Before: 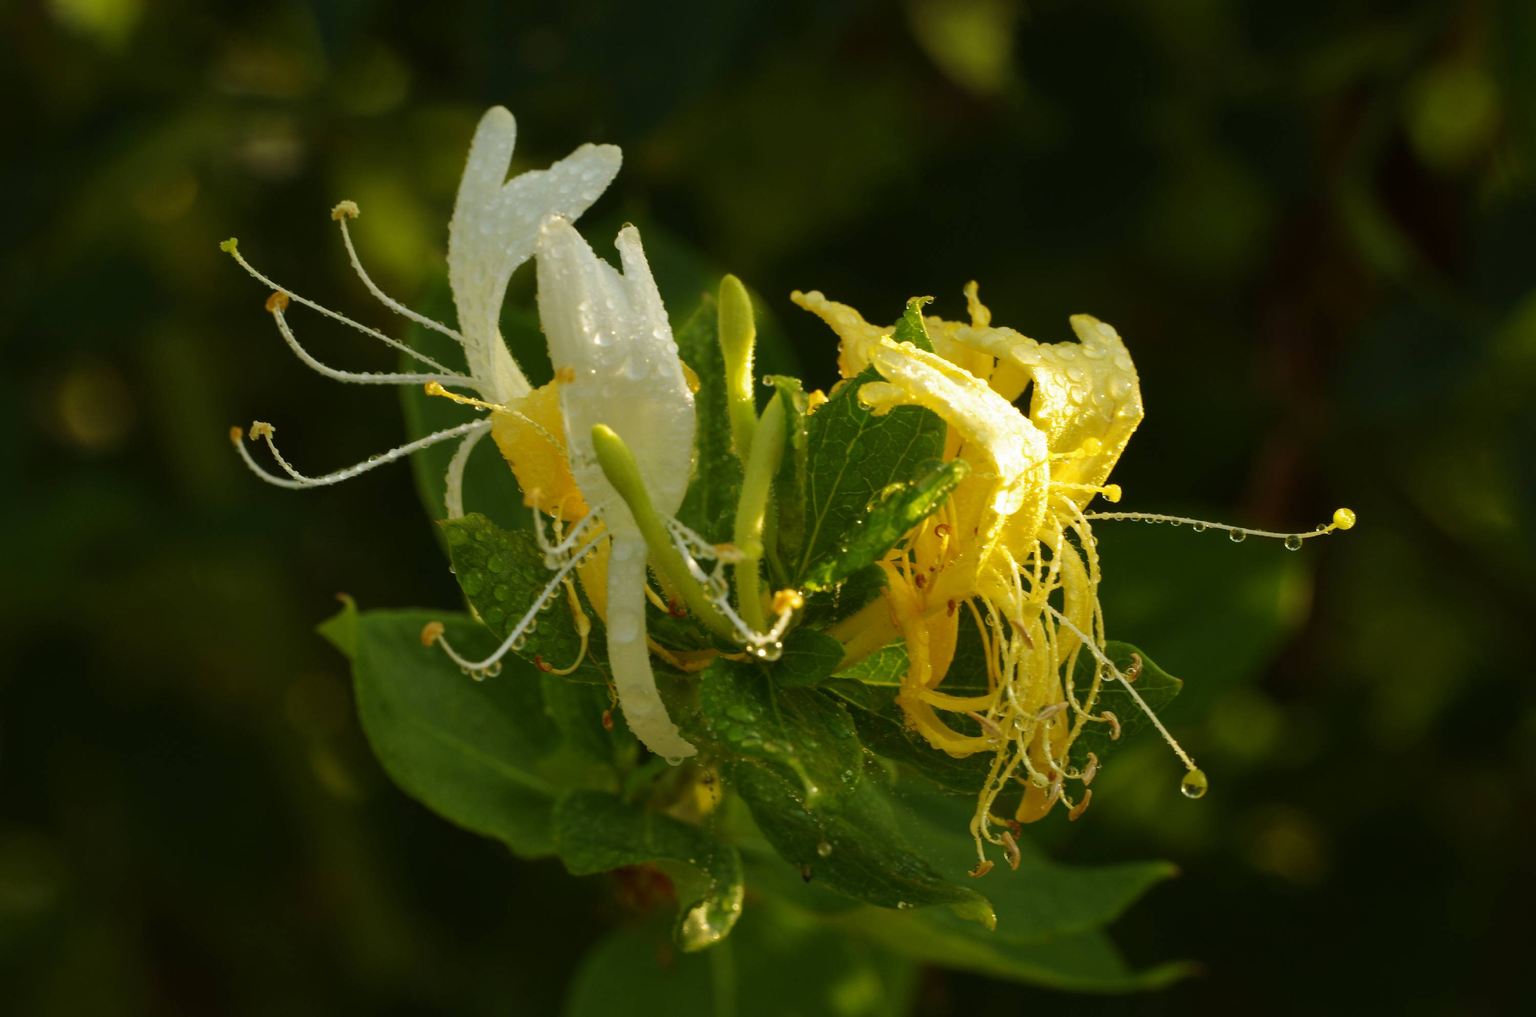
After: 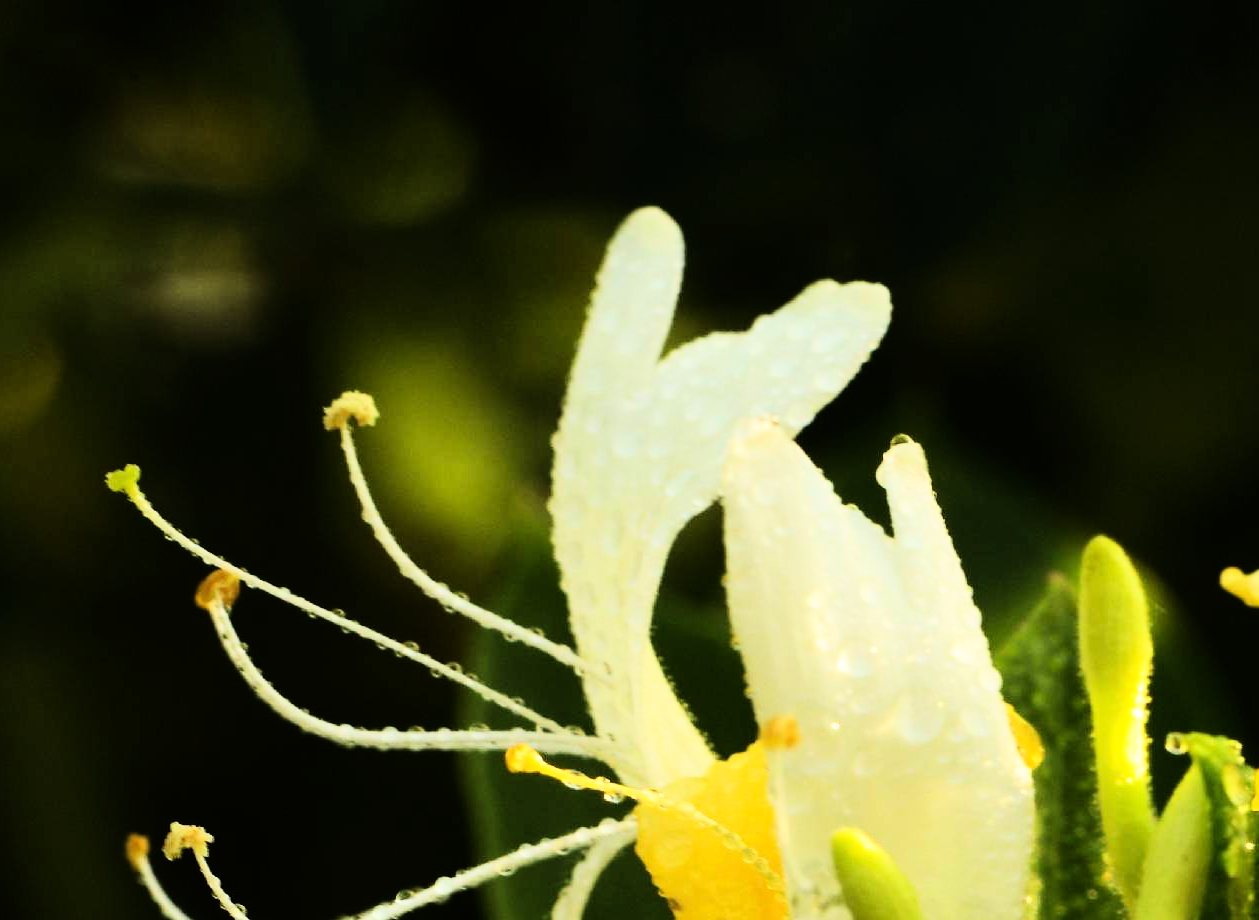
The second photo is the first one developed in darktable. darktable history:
rgb curve: curves: ch0 [(0, 0) (0.21, 0.15) (0.24, 0.21) (0.5, 0.75) (0.75, 0.96) (0.89, 0.99) (1, 1)]; ch1 [(0, 0.02) (0.21, 0.13) (0.25, 0.2) (0.5, 0.67) (0.75, 0.9) (0.89, 0.97) (1, 1)]; ch2 [(0, 0.02) (0.21, 0.13) (0.25, 0.2) (0.5, 0.67) (0.75, 0.9) (0.89, 0.97) (1, 1)], compensate middle gray true
crop and rotate: left 10.817%, top 0.062%, right 47.194%, bottom 53.626%
